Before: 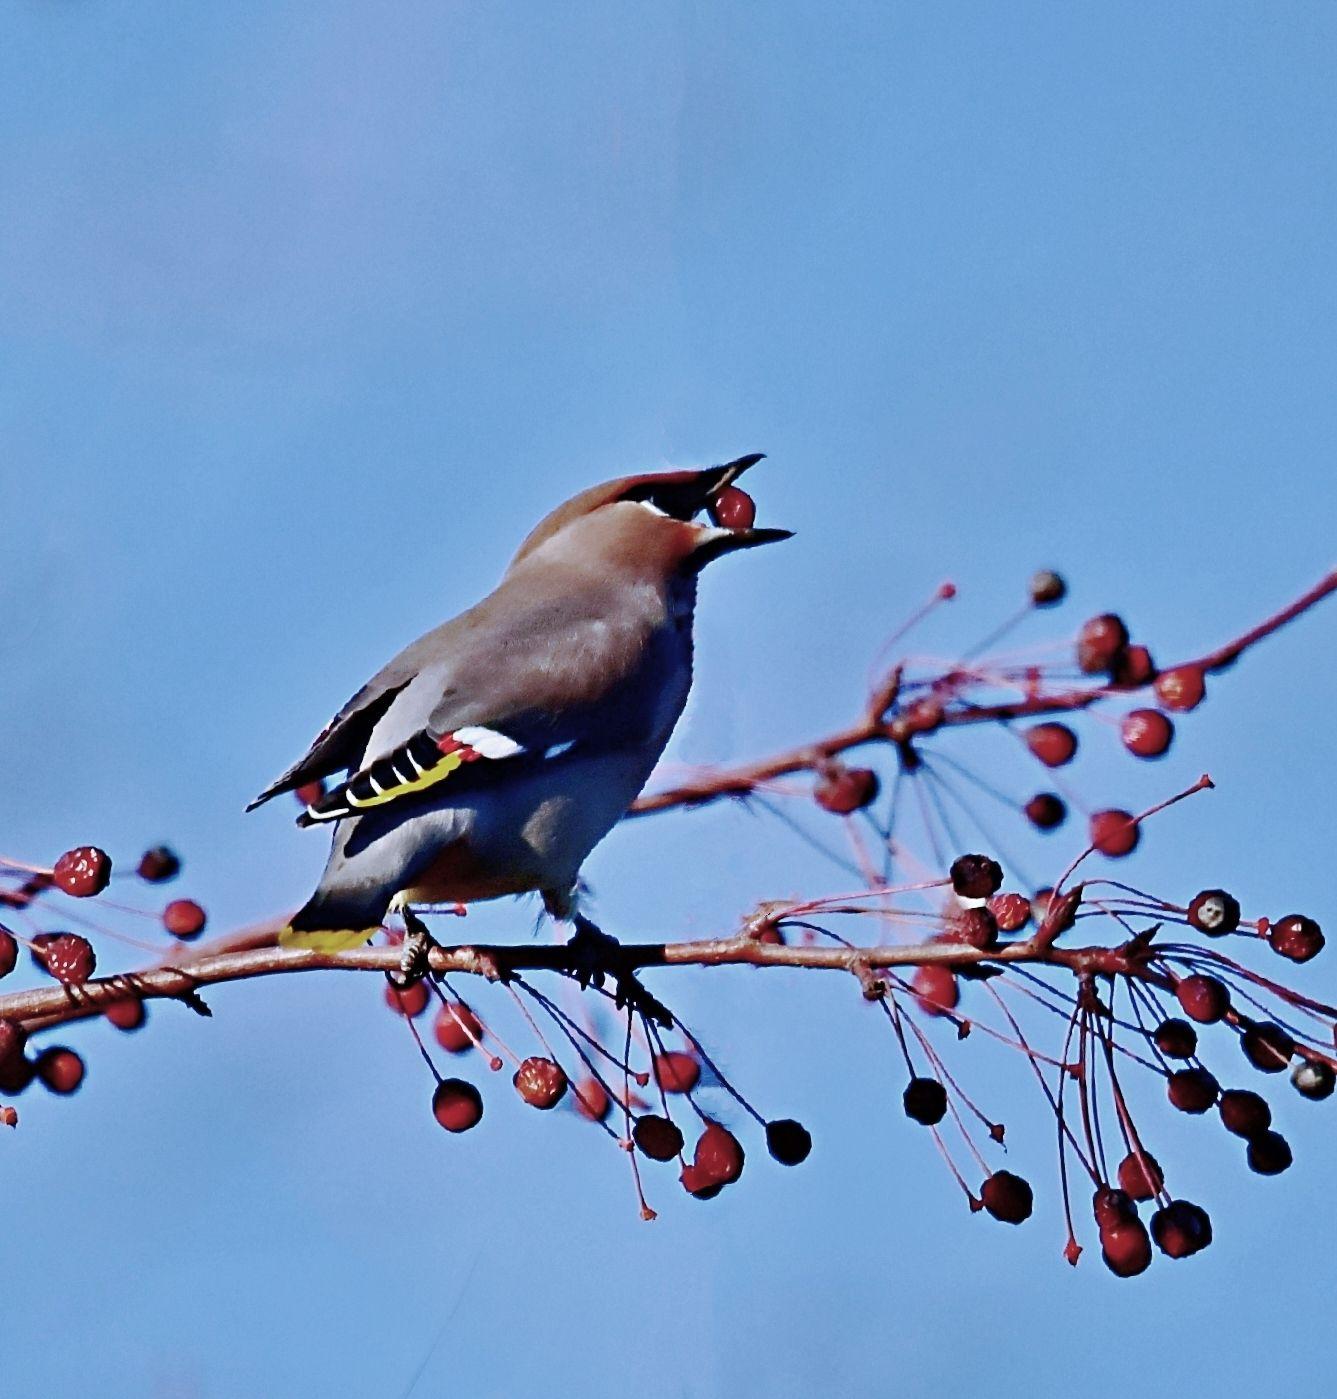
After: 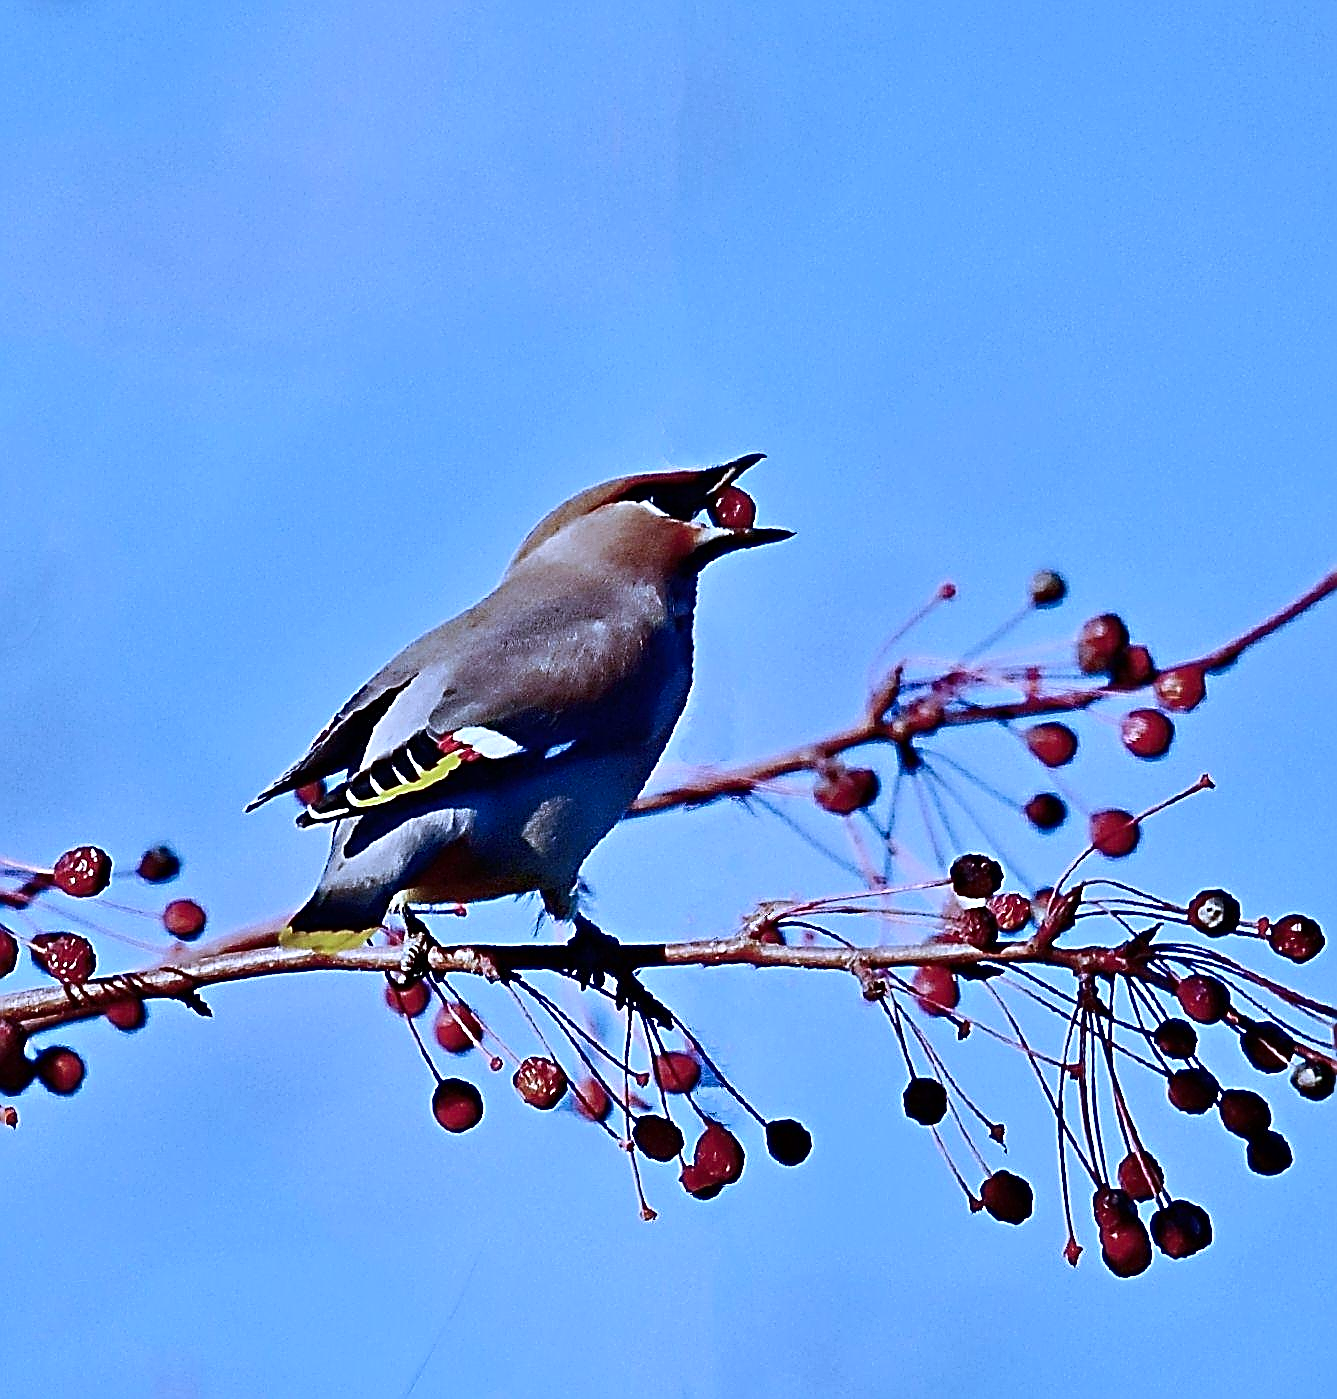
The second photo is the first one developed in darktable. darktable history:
contrast brightness saturation: contrast 0.15, brightness -0.01, saturation 0.1
white balance: red 0.926, green 1.003, blue 1.133
sharpen: amount 1.861
